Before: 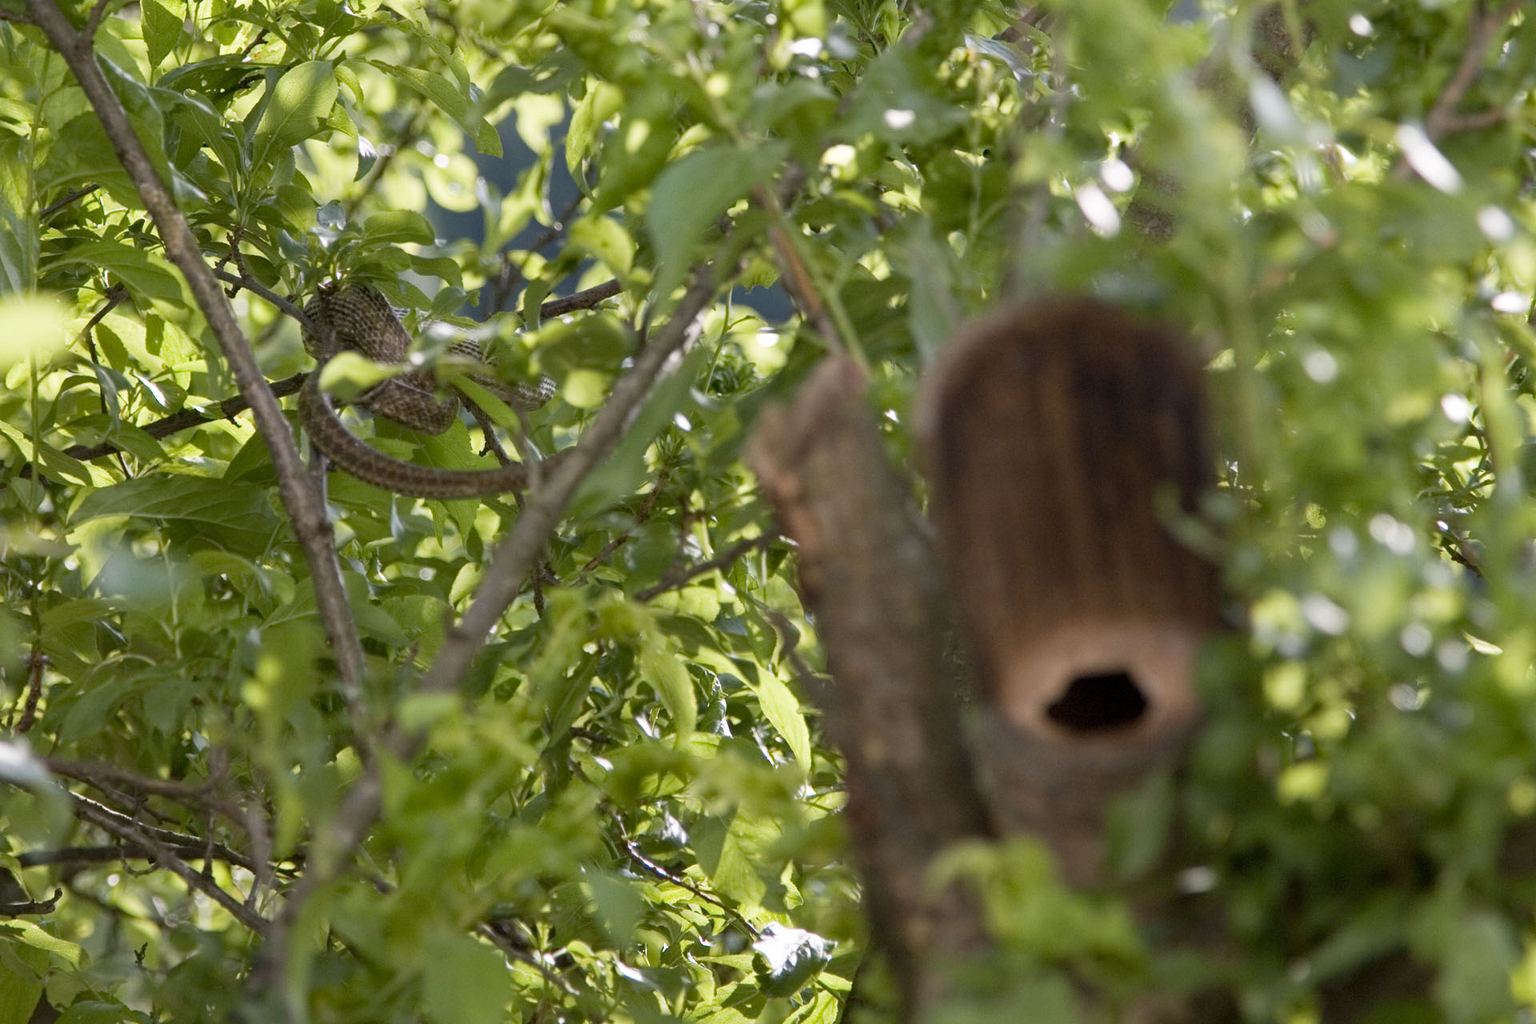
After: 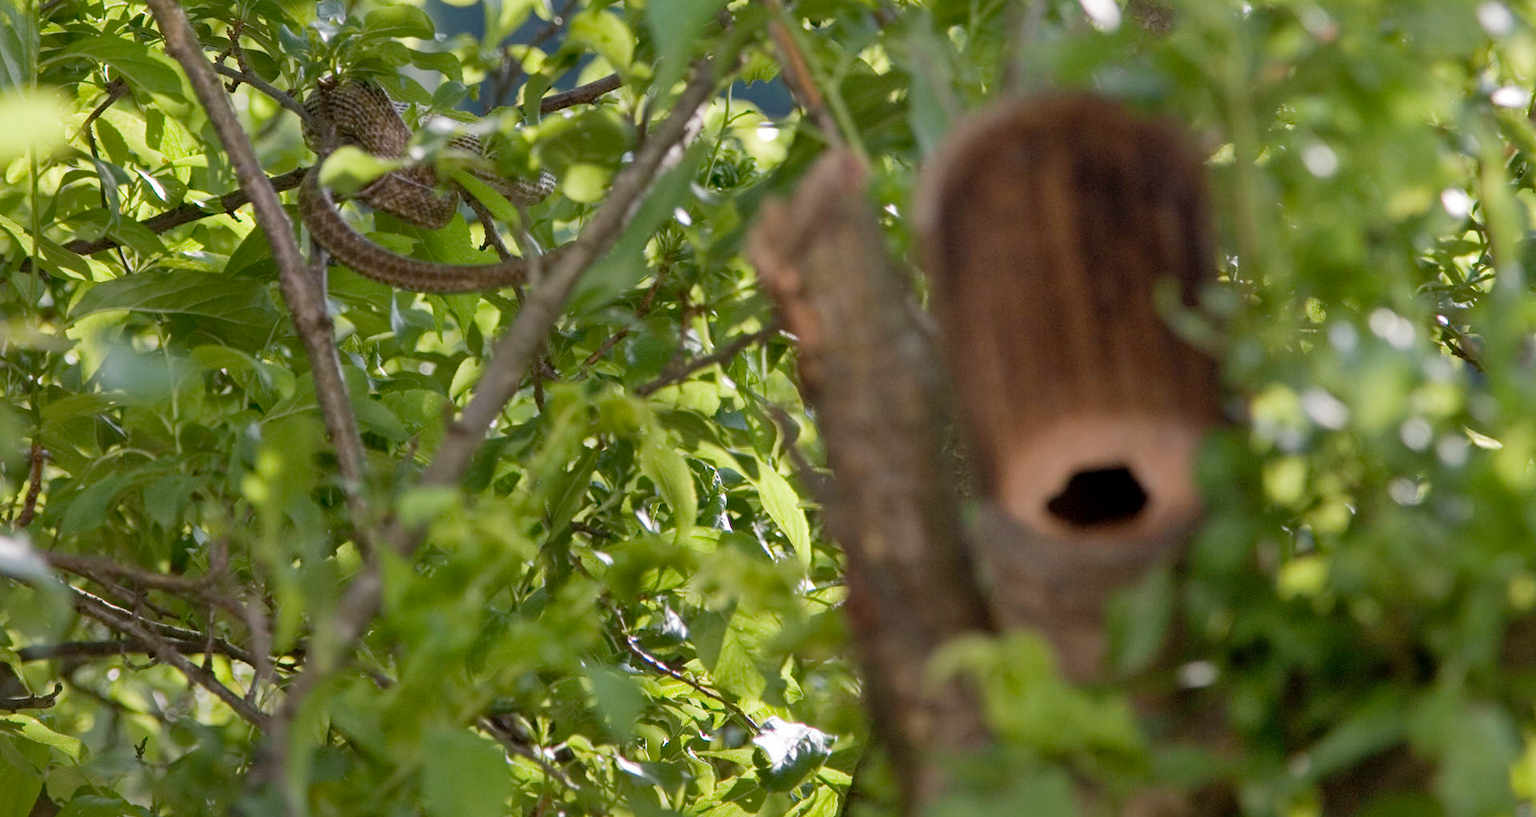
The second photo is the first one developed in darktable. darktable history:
crop and rotate: top 20.154%
shadows and highlights: on, module defaults
